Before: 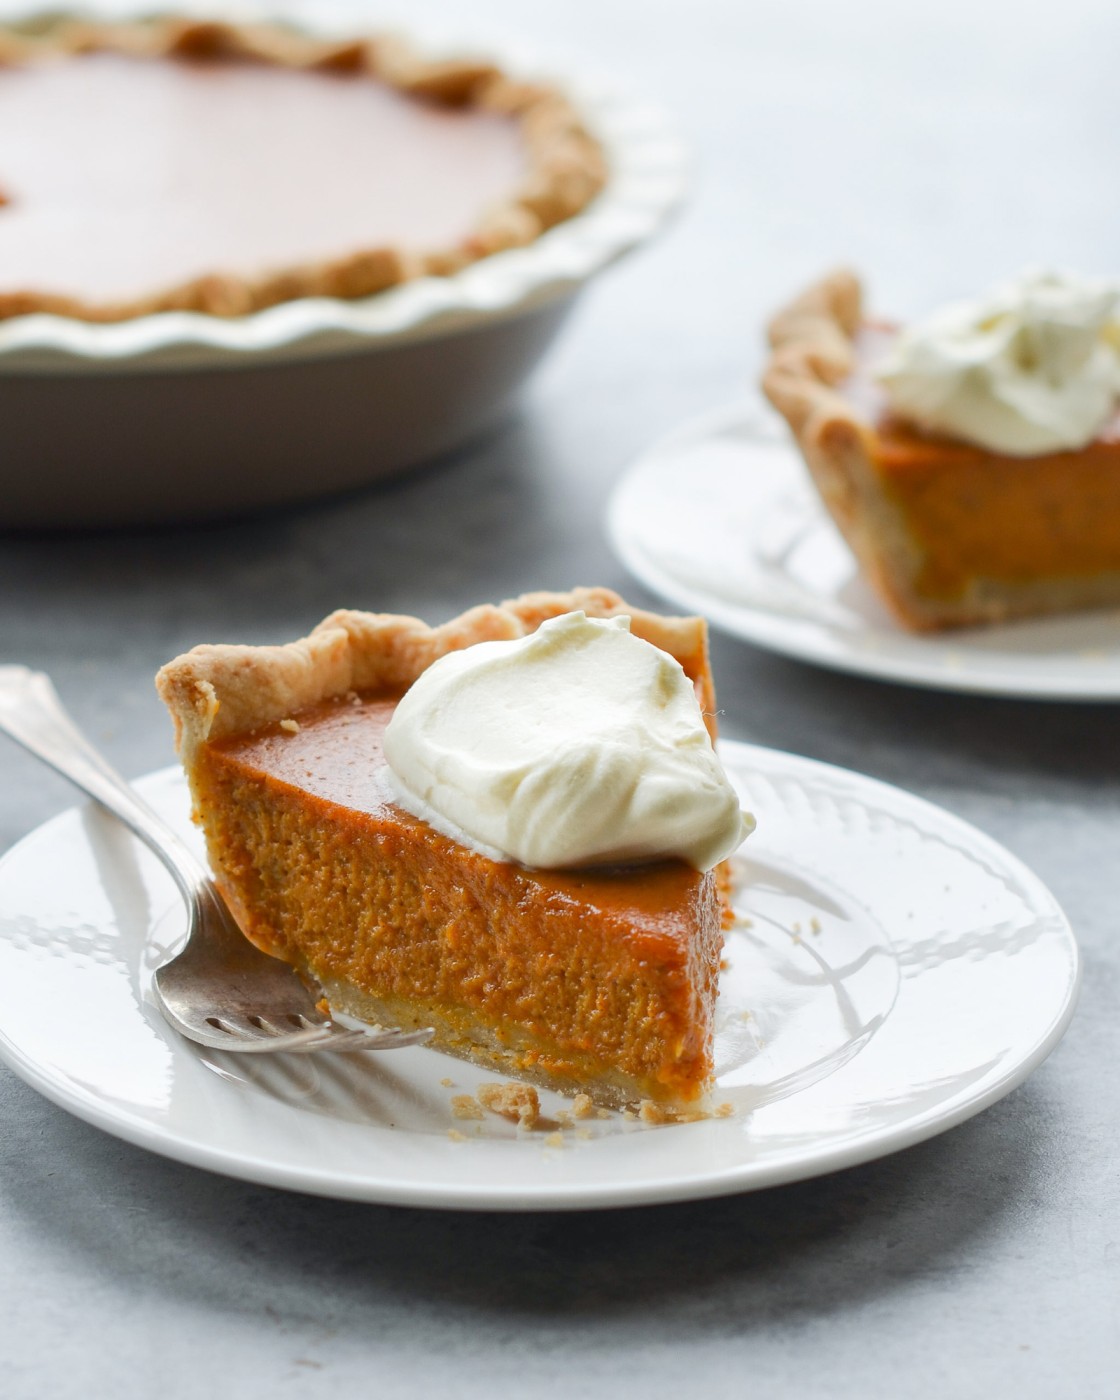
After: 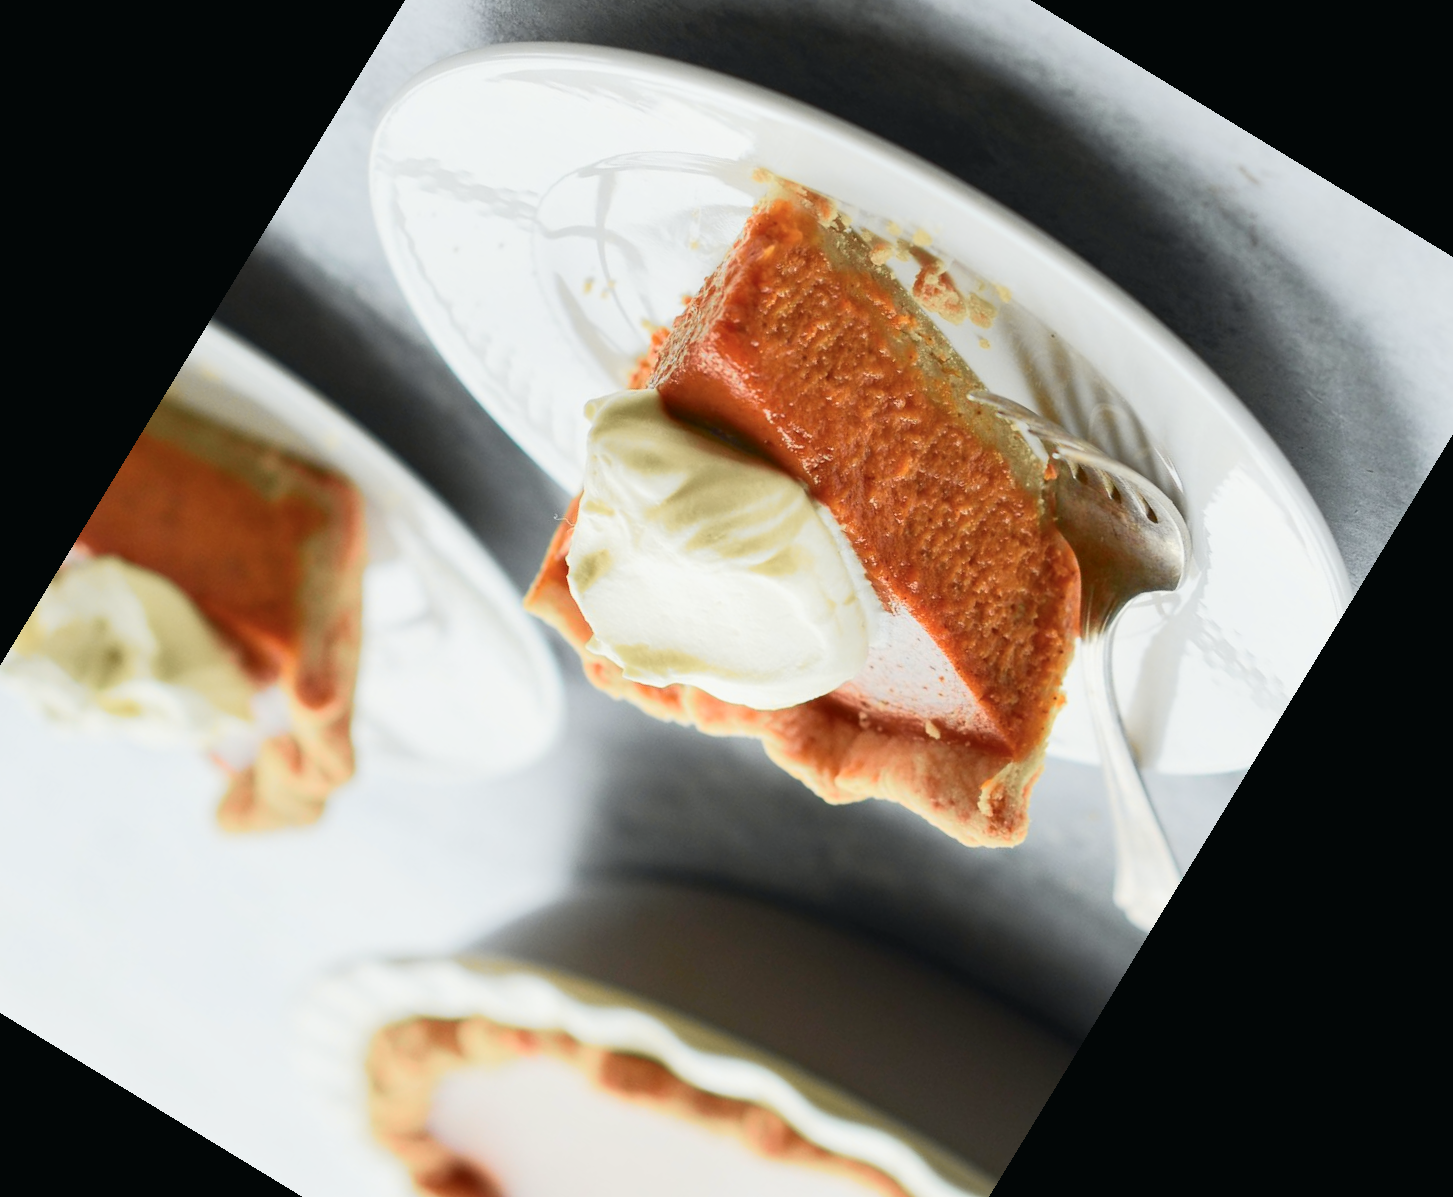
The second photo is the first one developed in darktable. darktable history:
tone curve: curves: ch0 [(0, 0.013) (0.104, 0.103) (0.258, 0.267) (0.448, 0.489) (0.709, 0.794) (0.895, 0.915) (0.994, 0.971)]; ch1 [(0, 0) (0.335, 0.298) (0.446, 0.416) (0.488, 0.488) (0.515, 0.504) (0.581, 0.615) (0.635, 0.661) (1, 1)]; ch2 [(0, 0) (0.314, 0.306) (0.436, 0.447) (0.502, 0.5) (0.538, 0.541) (0.568, 0.603) (0.641, 0.635) (0.717, 0.701) (1, 1)], color space Lab, independent channels, preserve colors none
white balance: red 1.009, blue 0.985
crop and rotate: angle 148.68°, left 9.111%, top 15.603%, right 4.588%, bottom 17.041%
